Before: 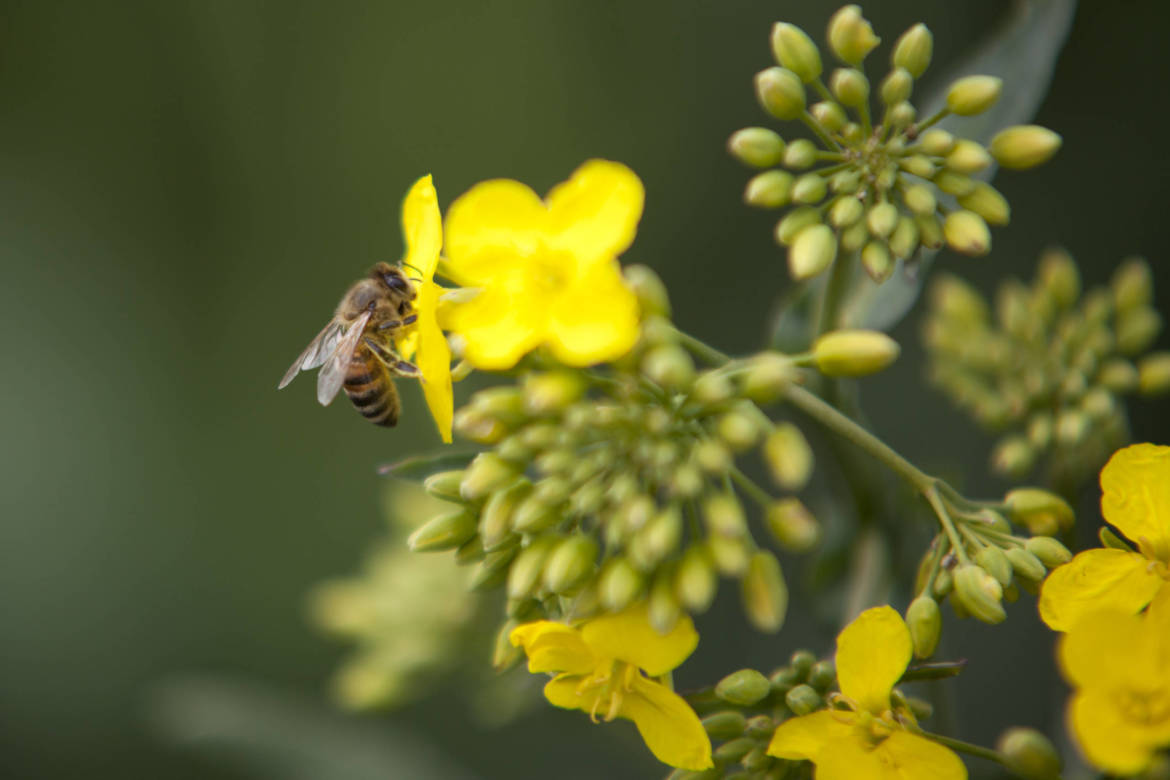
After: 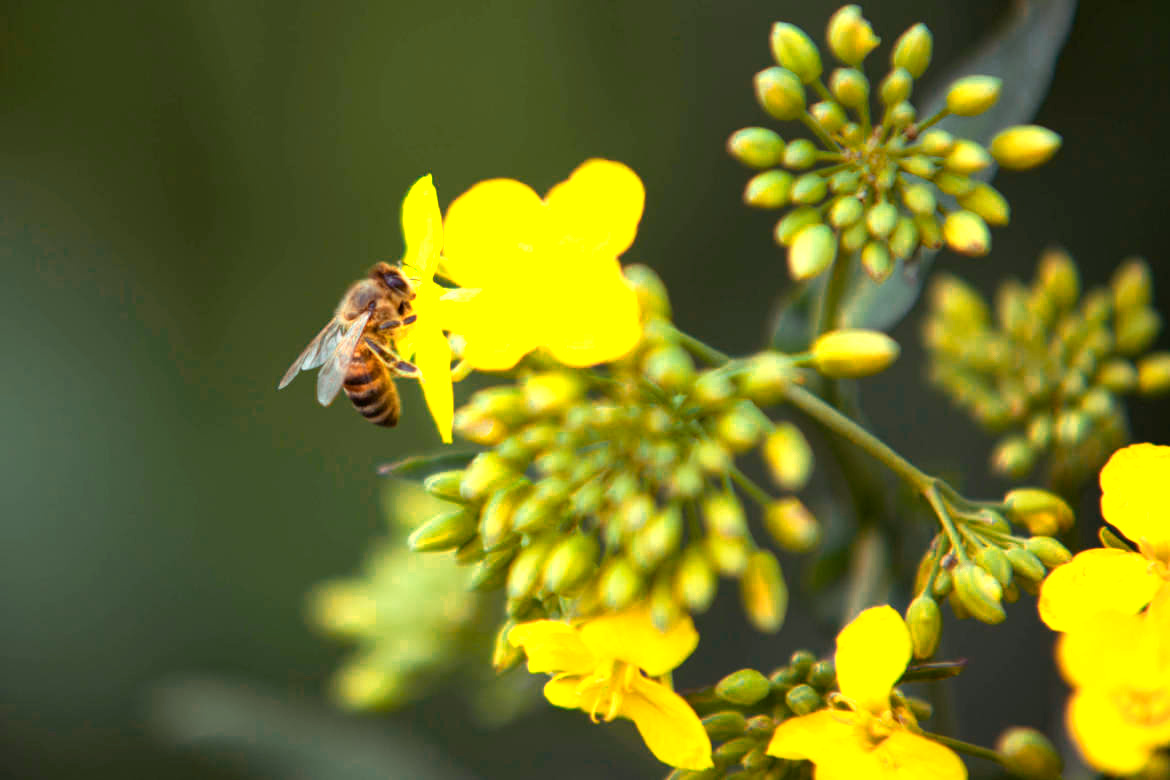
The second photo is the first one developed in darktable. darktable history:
color zones: curves: ch0 [(0.018, 0.548) (0.197, 0.654) (0.425, 0.447) (0.605, 0.658) (0.732, 0.579)]; ch1 [(0.105, 0.531) (0.224, 0.531) (0.386, 0.39) (0.618, 0.456) (0.732, 0.456) (0.956, 0.421)]; ch2 [(0.039, 0.583) (0.215, 0.465) (0.399, 0.544) (0.465, 0.548) (0.614, 0.447) (0.724, 0.43) (0.882, 0.623) (0.956, 0.632)]
color correction: saturation 1.1
color balance rgb: shadows lift › luminance 0.49%, shadows lift › chroma 6.83%, shadows lift › hue 300.29°, power › hue 208.98°, highlights gain › luminance 20.24%, highlights gain › chroma 2.73%, highlights gain › hue 173.85°, perceptual saturation grading › global saturation 18.05%
